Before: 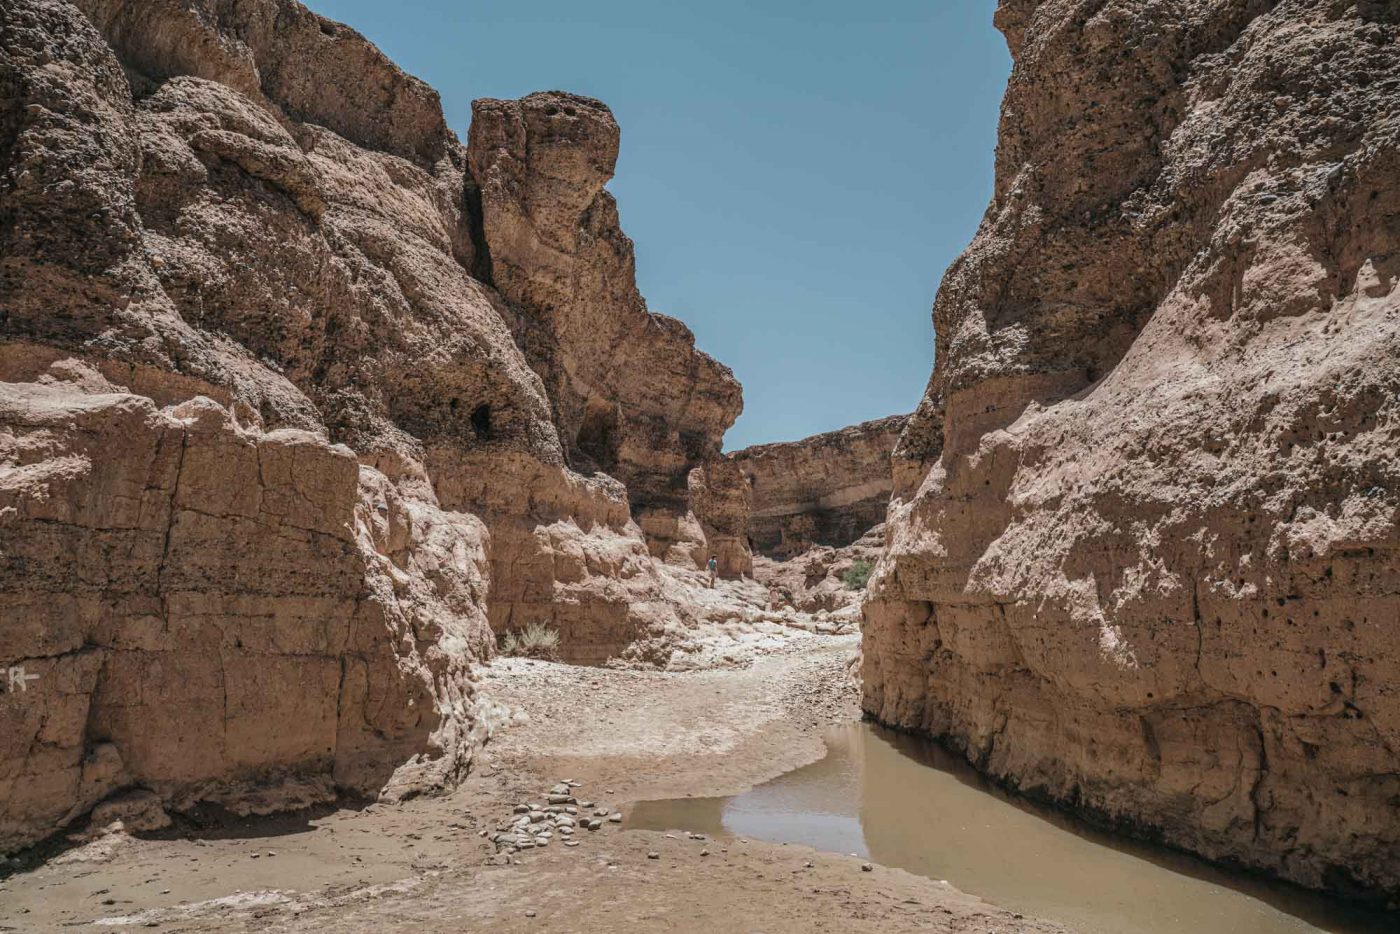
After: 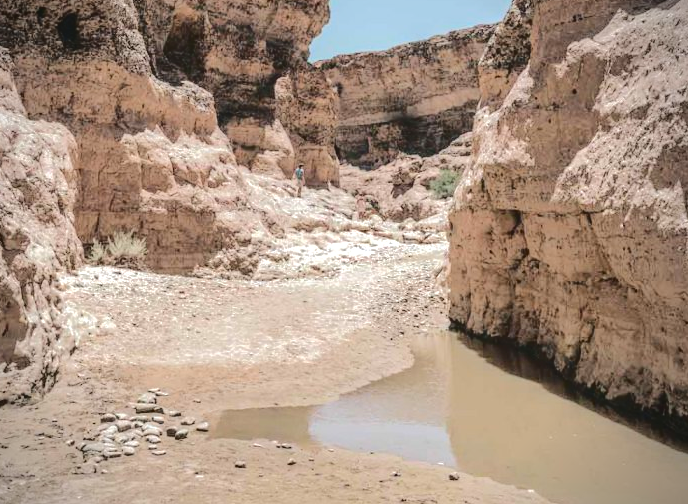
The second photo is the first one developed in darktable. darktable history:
tone equalizer: mask exposure compensation -0.486 EV
vignetting: brightness -0.456, saturation -0.306, center (-0.031, -0.037)
exposure: black level correction 0, exposure 0.499 EV, compensate highlight preservation false
crop: left 29.564%, top 41.907%, right 21.213%, bottom 3.46%
tone curve: curves: ch0 [(0, 0) (0.003, 0.089) (0.011, 0.089) (0.025, 0.088) (0.044, 0.089) (0.069, 0.094) (0.1, 0.108) (0.136, 0.119) (0.177, 0.147) (0.224, 0.204) (0.277, 0.28) (0.335, 0.389) (0.399, 0.486) (0.468, 0.588) (0.543, 0.647) (0.623, 0.705) (0.709, 0.759) (0.801, 0.815) (0.898, 0.873) (1, 1)], color space Lab, independent channels, preserve colors none
